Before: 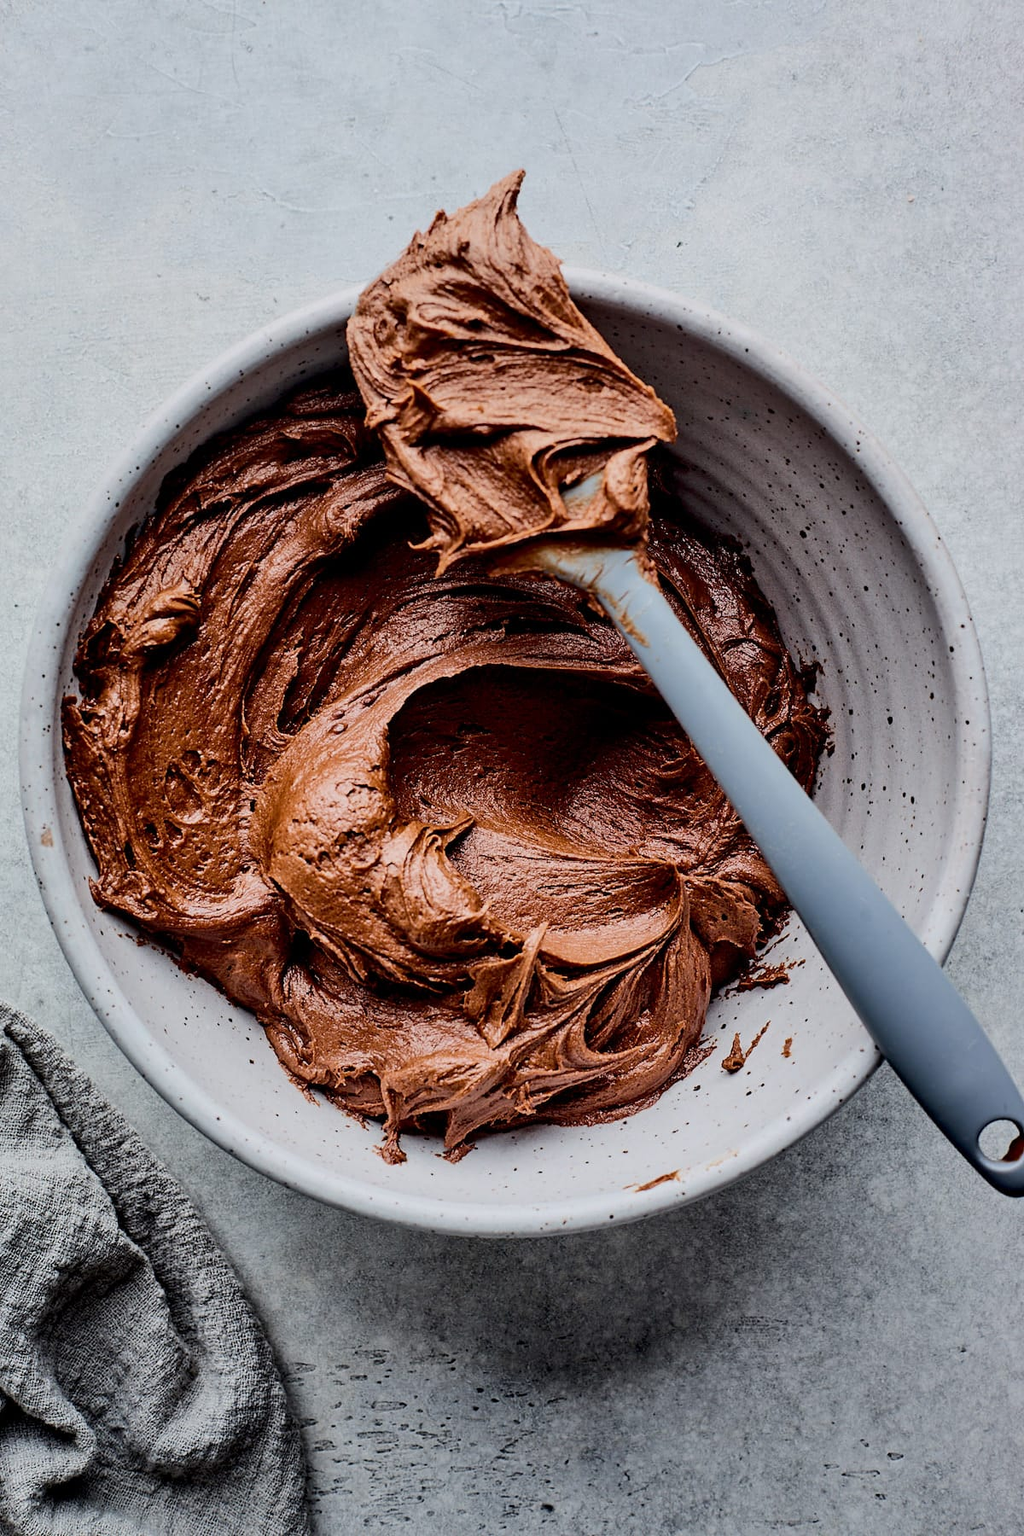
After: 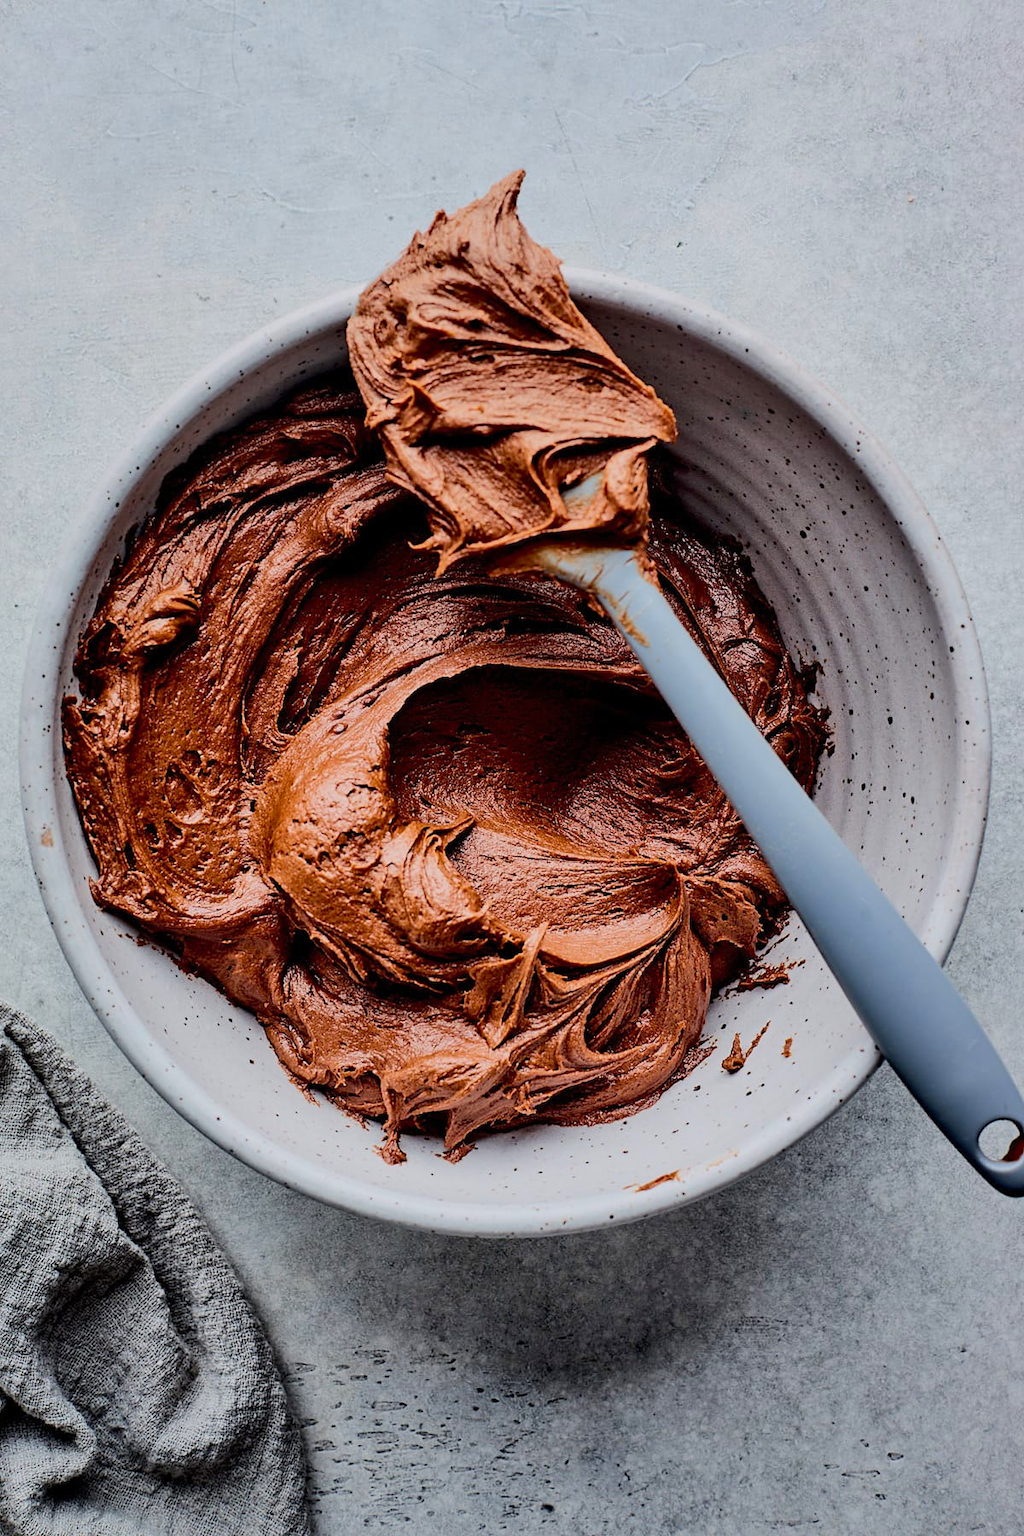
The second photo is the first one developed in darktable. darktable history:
contrast brightness saturation: contrast 0.074, brightness 0.07, saturation 0.184
shadows and highlights: shadows -20, white point adjustment -1.94, highlights -35.18
